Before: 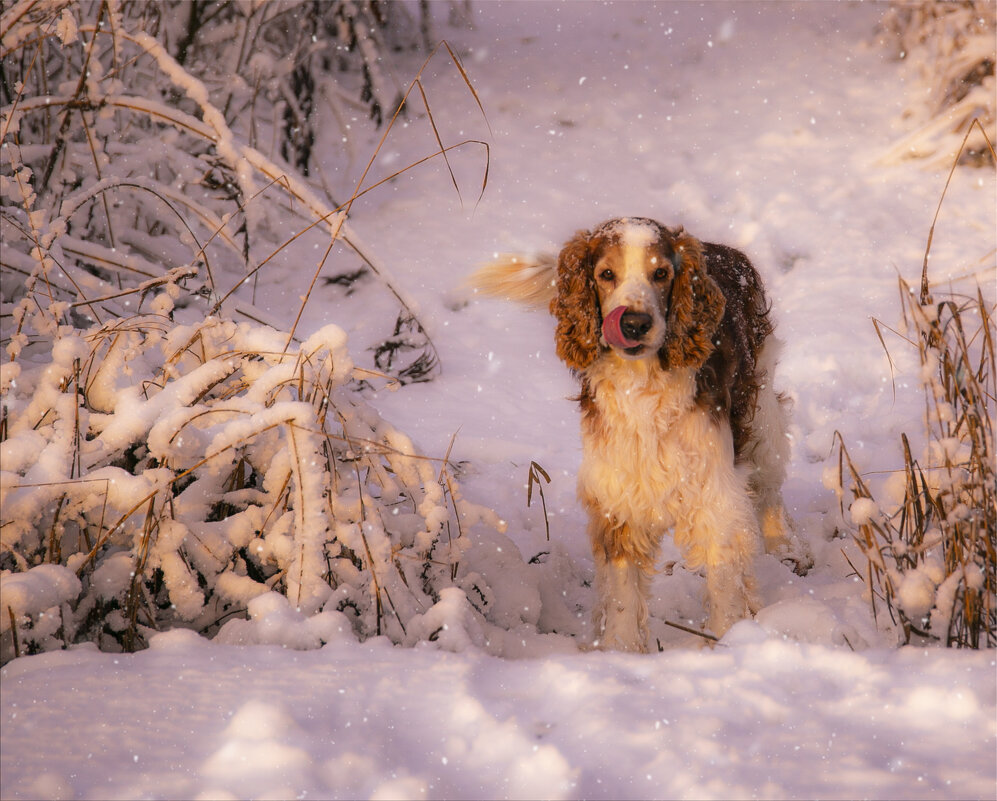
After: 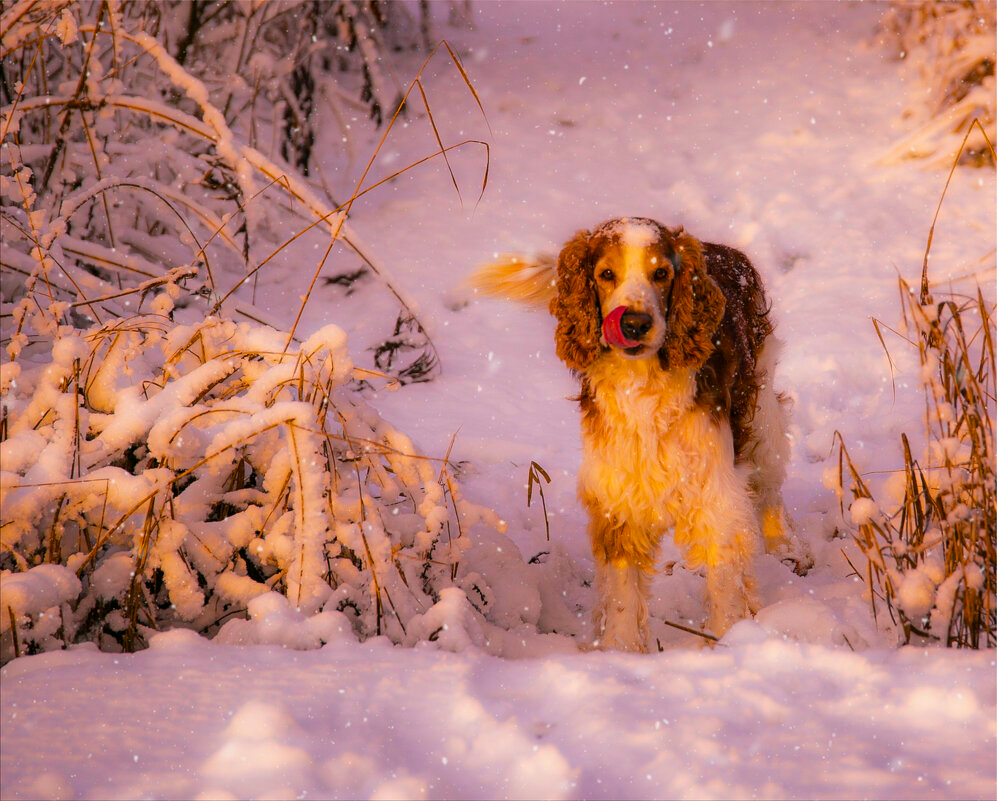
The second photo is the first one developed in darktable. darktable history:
color balance rgb: linear chroma grading › global chroma 15%, perceptual saturation grading › global saturation 30%
exposure: exposure -0.157 EV, compensate highlight preservation false
